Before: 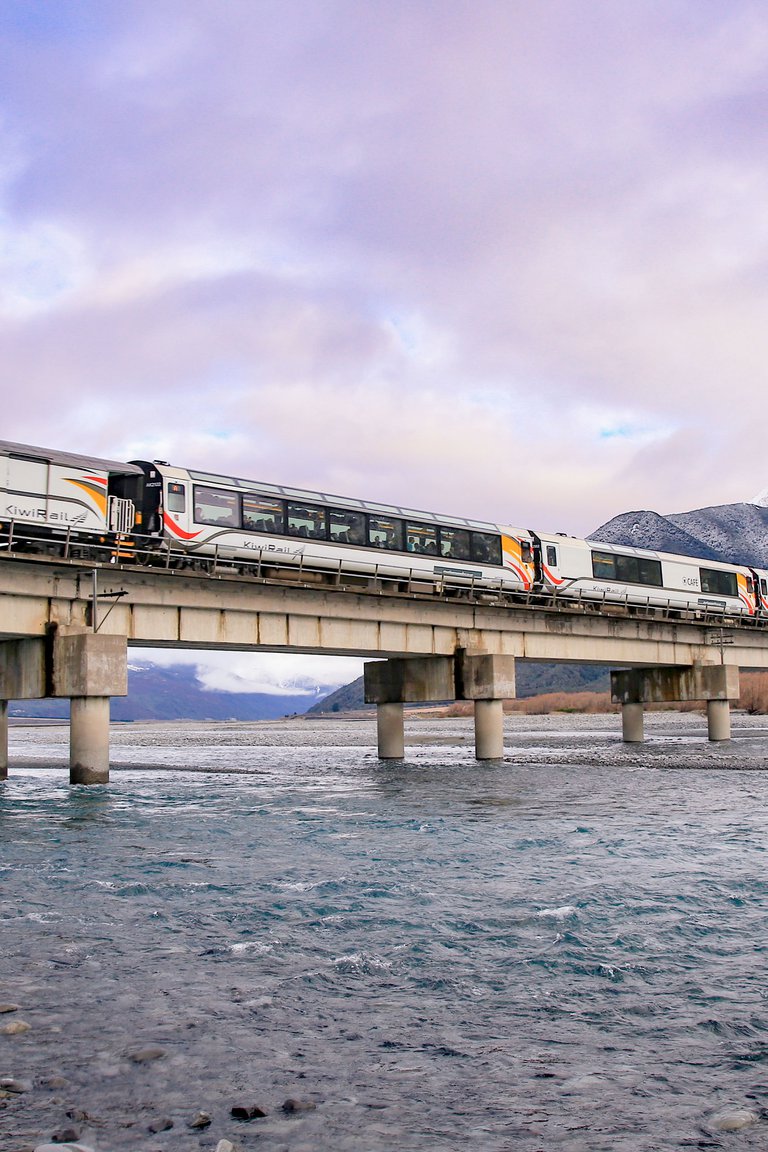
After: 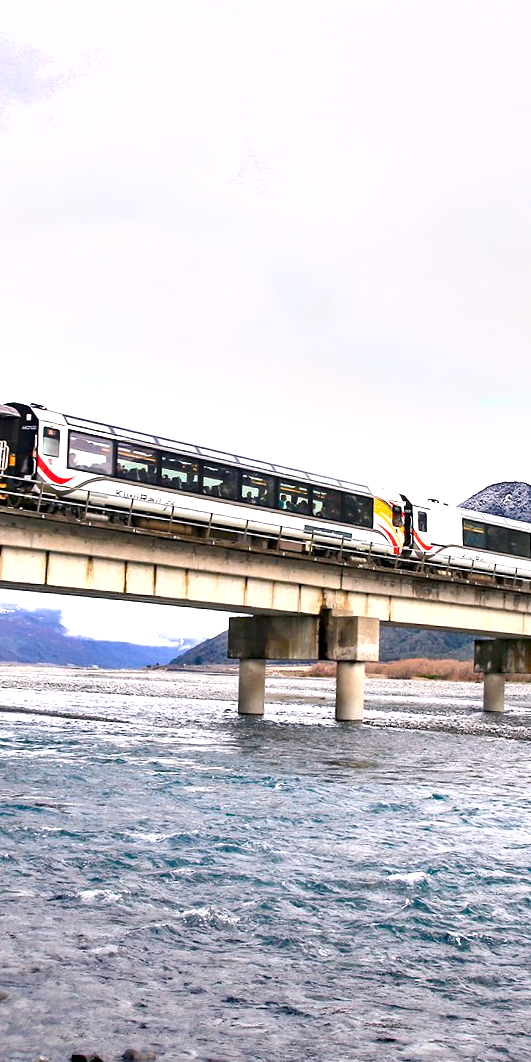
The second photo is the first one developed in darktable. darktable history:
crop and rotate: angle -3.27°, left 14.277%, top 0.028%, right 10.766%, bottom 0.028%
shadows and highlights: shadows 53, soften with gaussian
exposure: exposure 1 EV, compensate highlight preservation false
